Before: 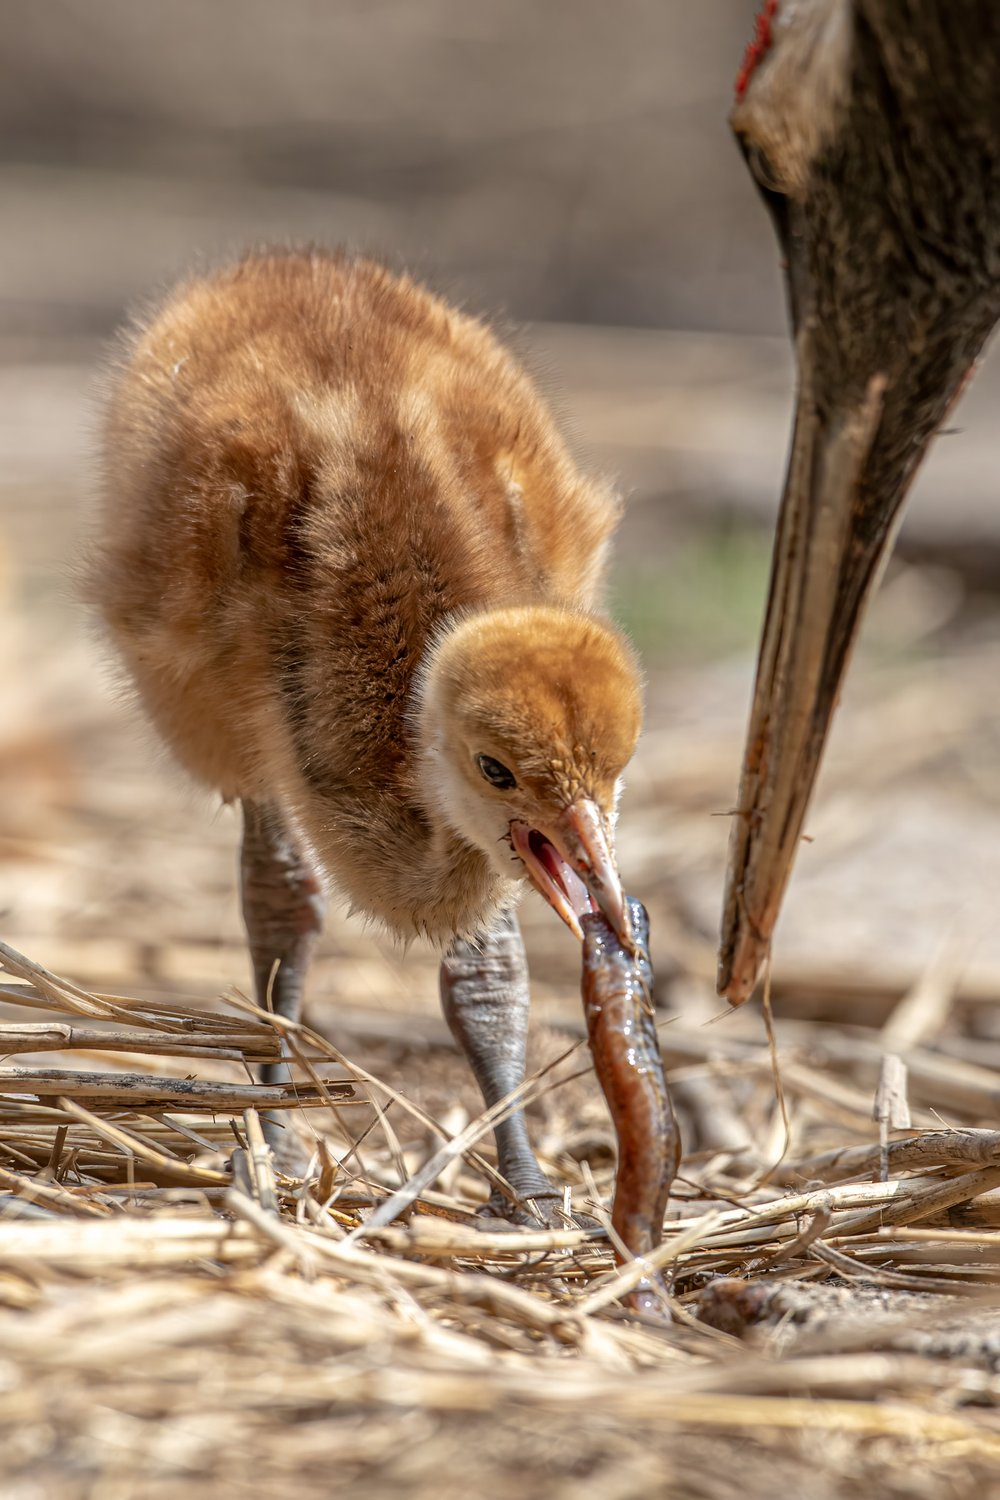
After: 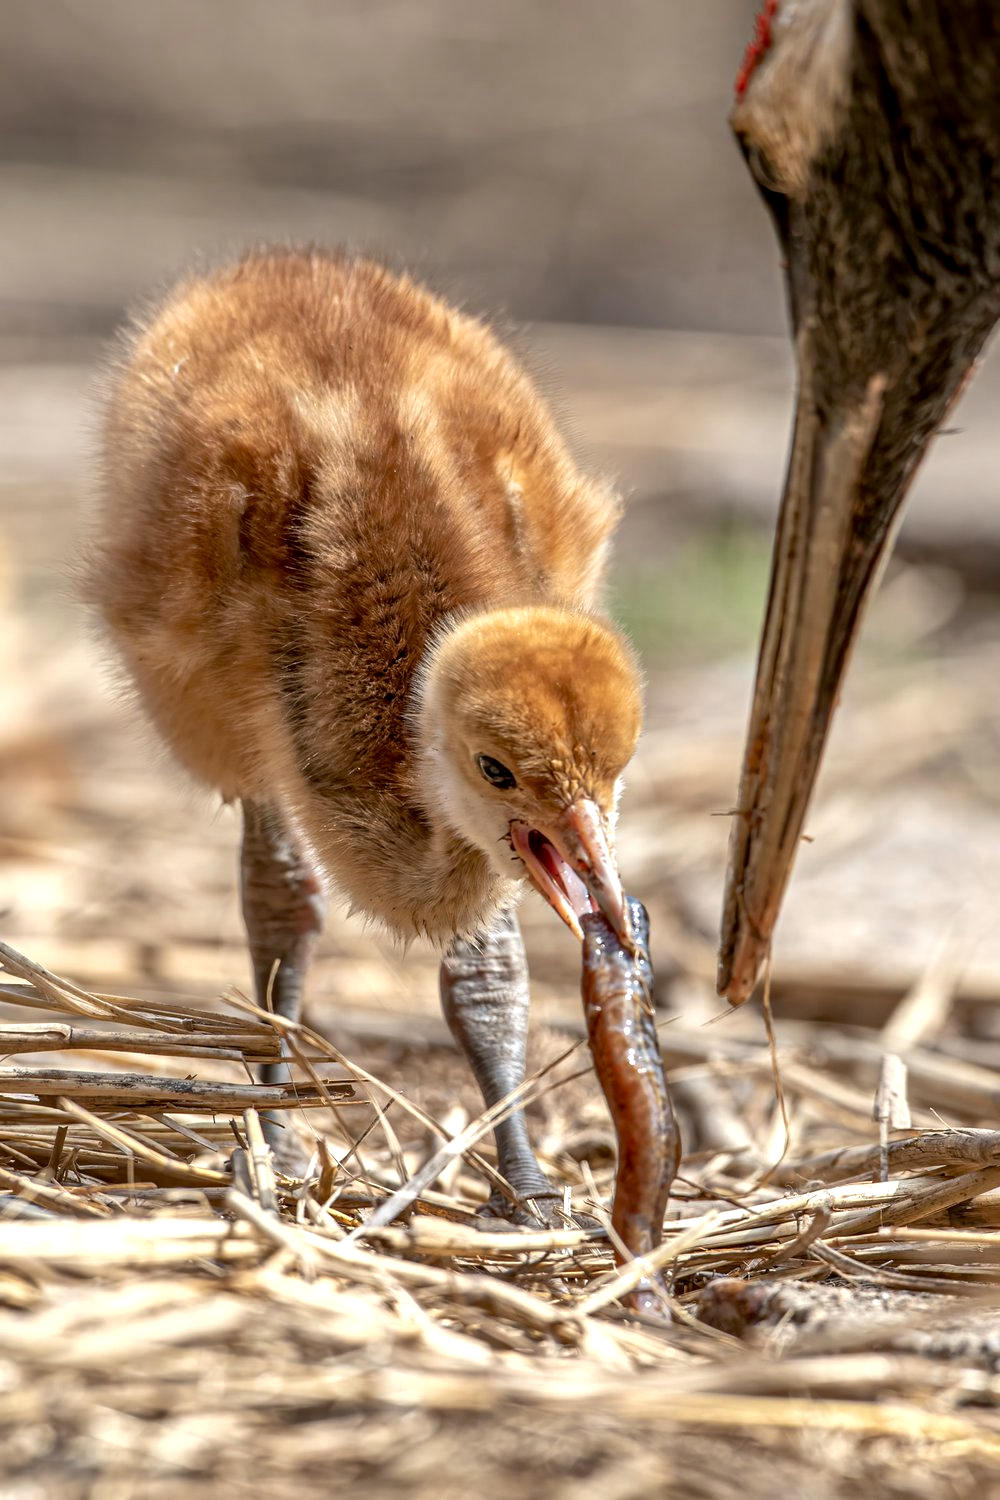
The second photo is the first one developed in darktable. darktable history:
shadows and highlights: shadows 6.75, highlights color adjustment 0.505%, soften with gaussian
exposure: black level correction 0.003, exposure 0.382 EV, compensate highlight preservation false
